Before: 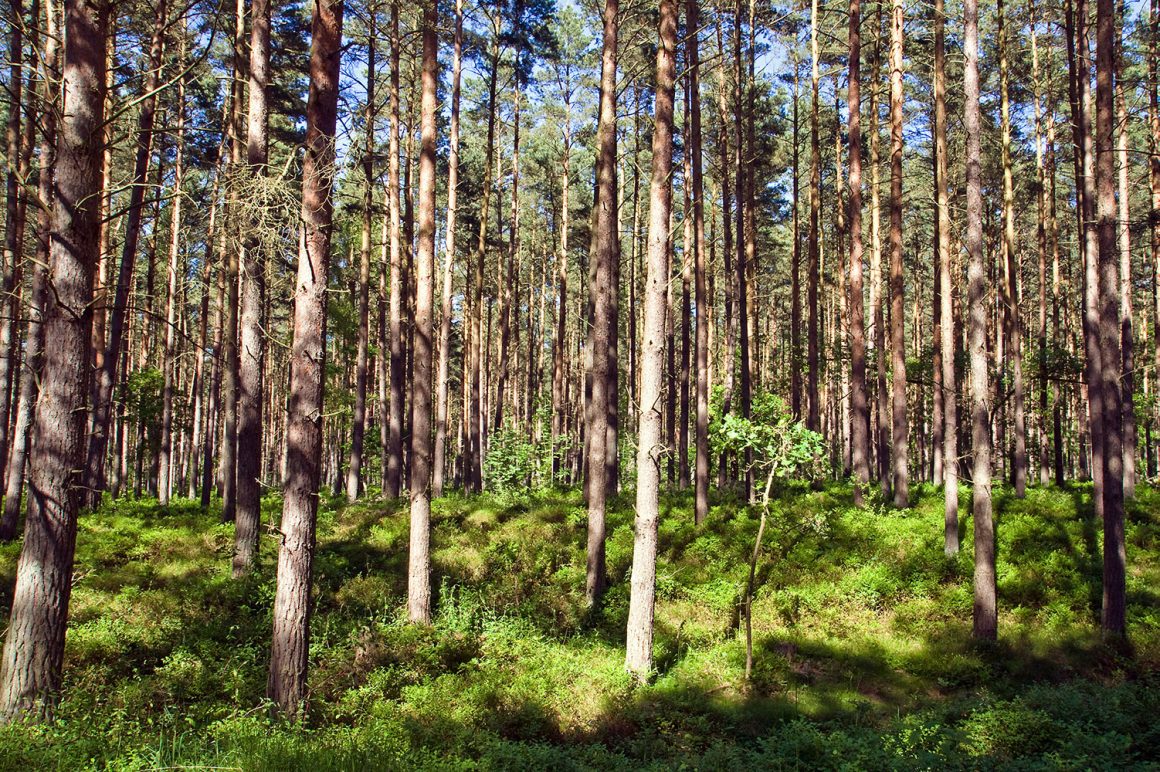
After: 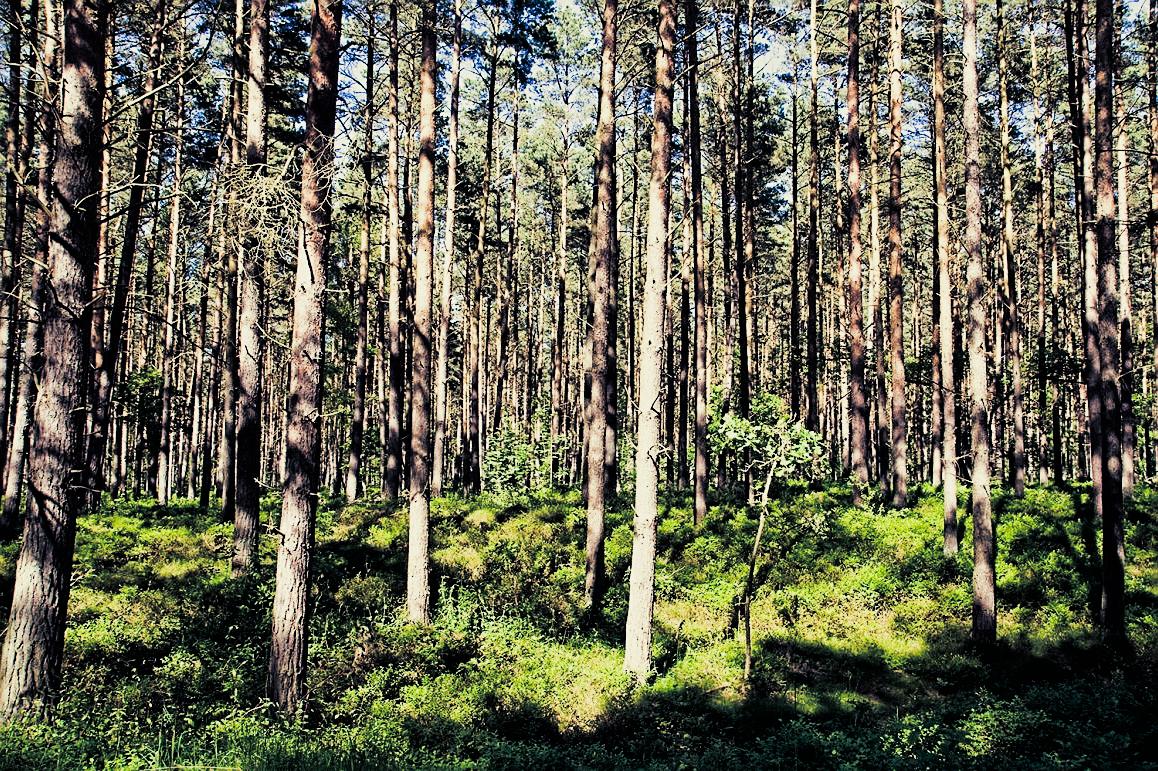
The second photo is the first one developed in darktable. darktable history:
tone curve: curves: ch0 [(0, 0) (0.003, 0.006) (0.011, 0.015) (0.025, 0.032) (0.044, 0.054) (0.069, 0.079) (0.1, 0.111) (0.136, 0.146) (0.177, 0.186) (0.224, 0.229) (0.277, 0.286) (0.335, 0.348) (0.399, 0.426) (0.468, 0.514) (0.543, 0.609) (0.623, 0.706) (0.709, 0.789) (0.801, 0.862) (0.898, 0.926) (1, 1)], preserve colors none
filmic rgb: black relative exposure -5 EV, hardness 2.88, contrast 1.3
crop and rotate: left 0.126%
sharpen: on, module defaults
split-toning: shadows › hue 216°, shadows › saturation 1, highlights › hue 57.6°, balance -33.4
